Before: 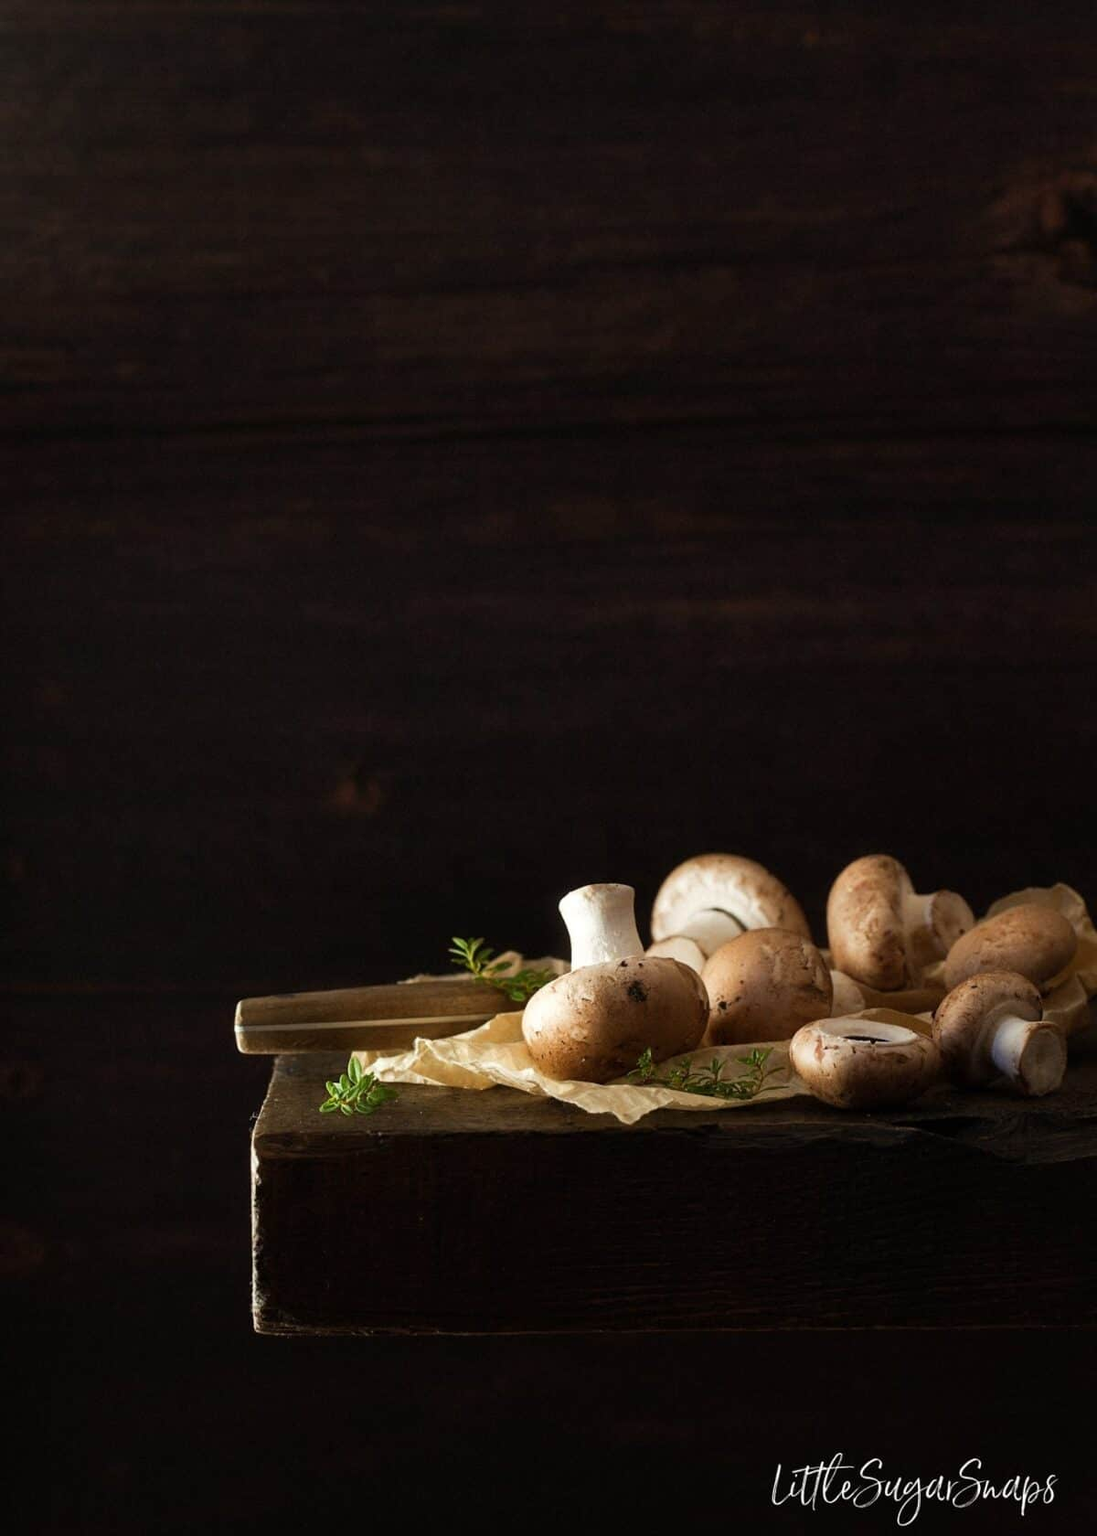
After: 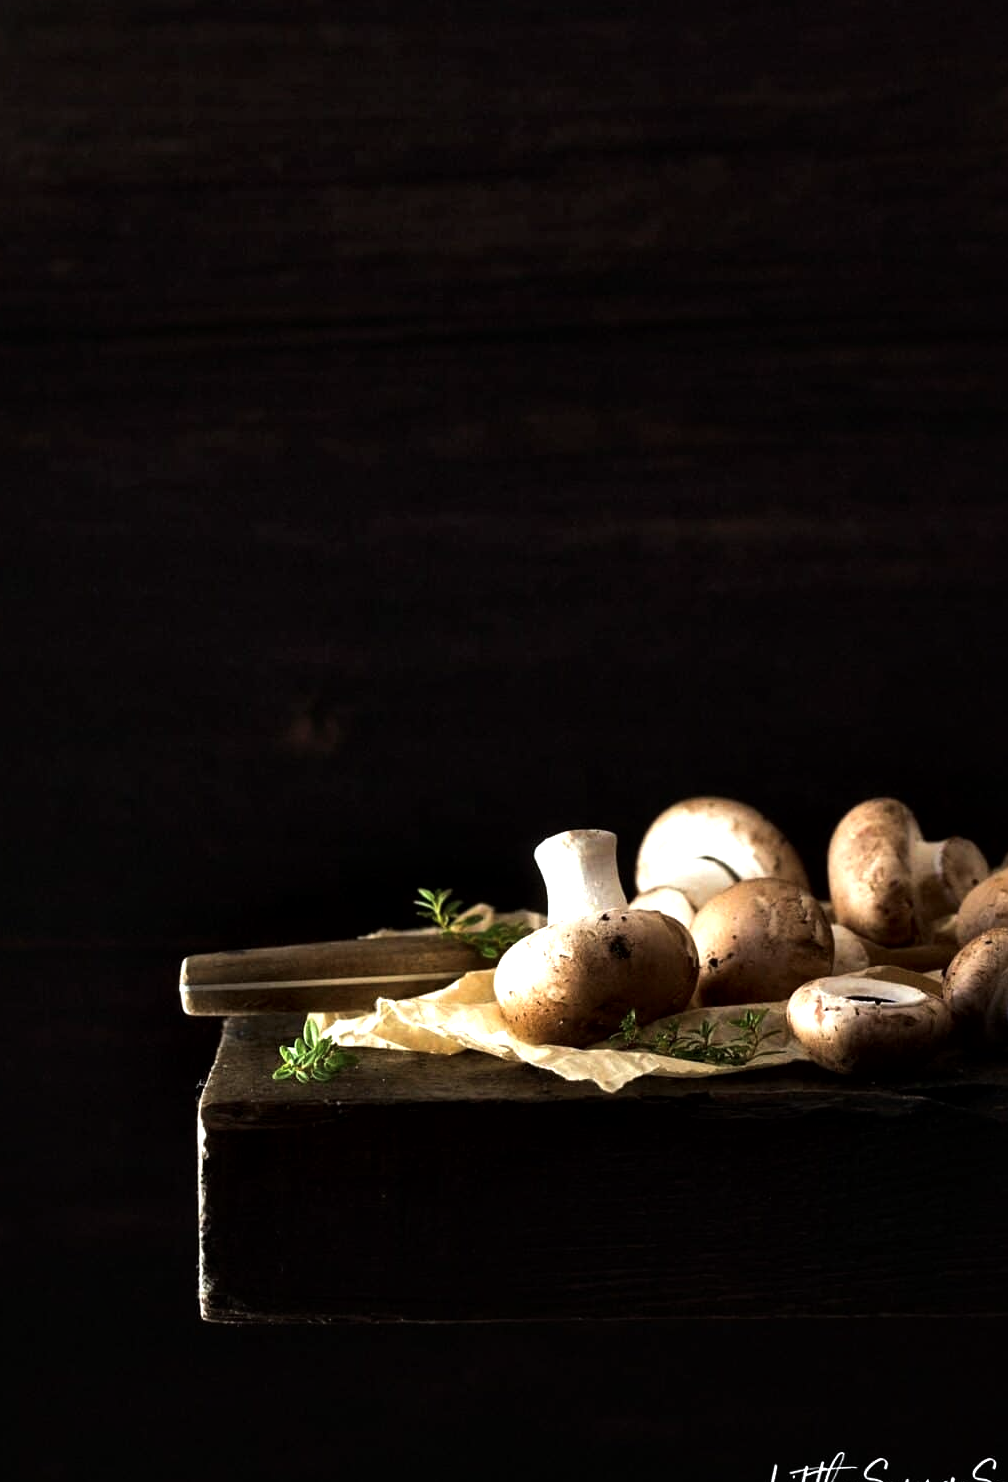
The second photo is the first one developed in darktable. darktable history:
crop: left 6.446%, top 8.188%, right 9.538%, bottom 3.548%
local contrast: mode bilateral grid, contrast 20, coarseness 50, detail 148%, midtone range 0.2
tone equalizer: -8 EV -1.08 EV, -7 EV -1.01 EV, -6 EV -0.867 EV, -5 EV -0.578 EV, -3 EV 0.578 EV, -2 EV 0.867 EV, -1 EV 1.01 EV, +0 EV 1.08 EV, edges refinement/feathering 500, mask exposure compensation -1.57 EV, preserve details no
color calibration: x 0.355, y 0.367, temperature 4700.38 K
